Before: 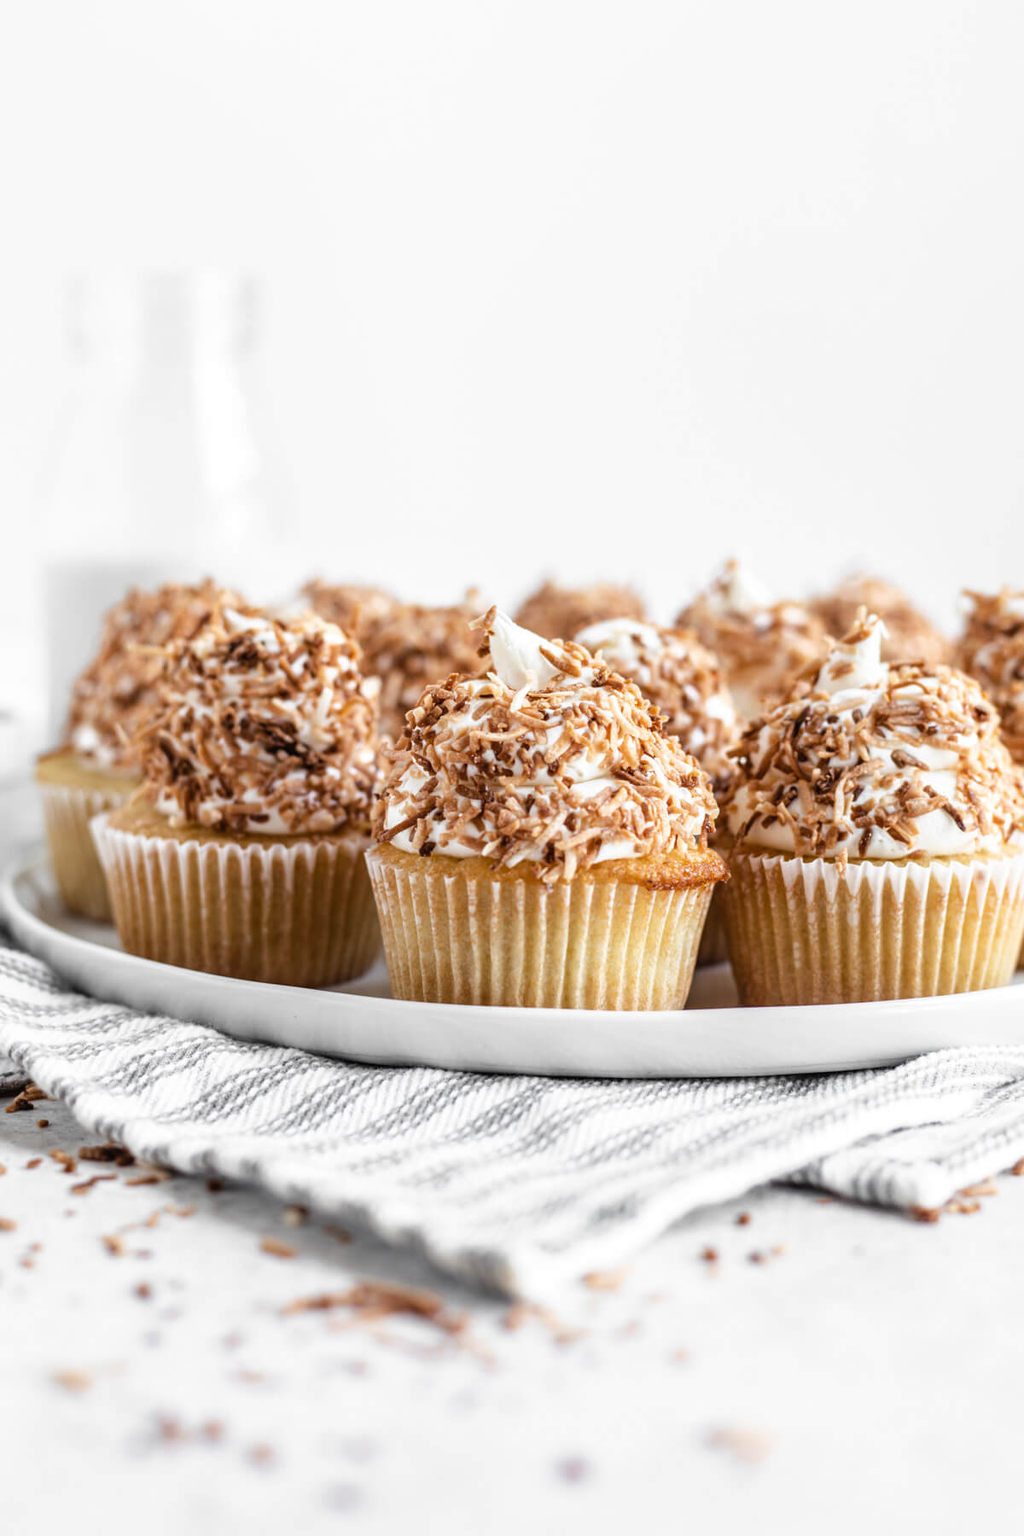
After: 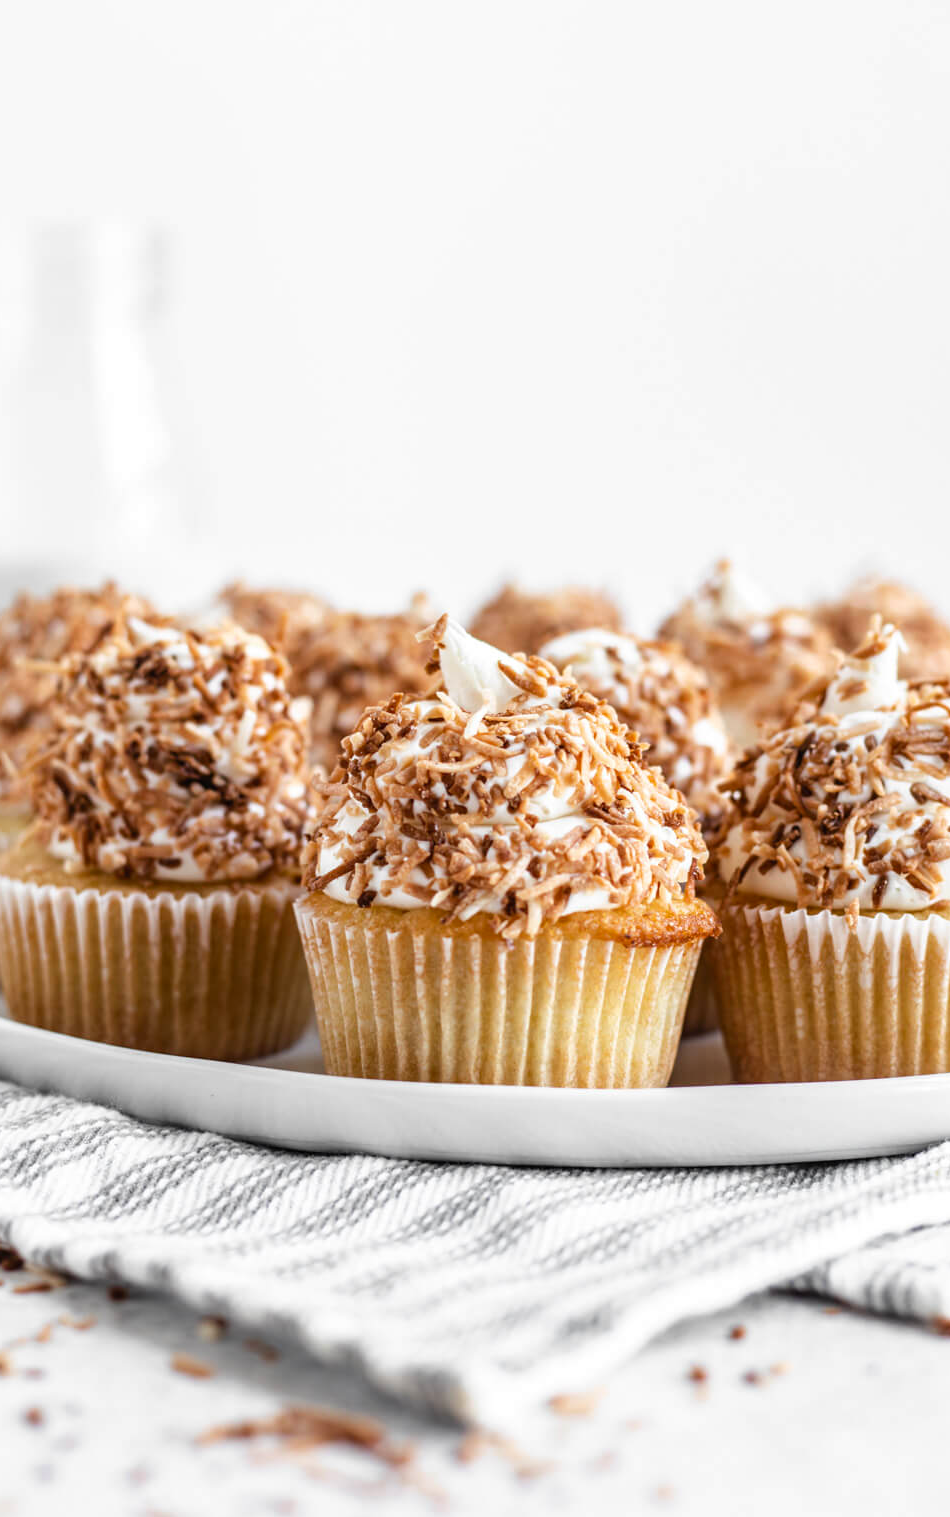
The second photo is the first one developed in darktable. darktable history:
color correction: saturation 1.1
crop: left 11.225%, top 5.381%, right 9.565%, bottom 10.314%
